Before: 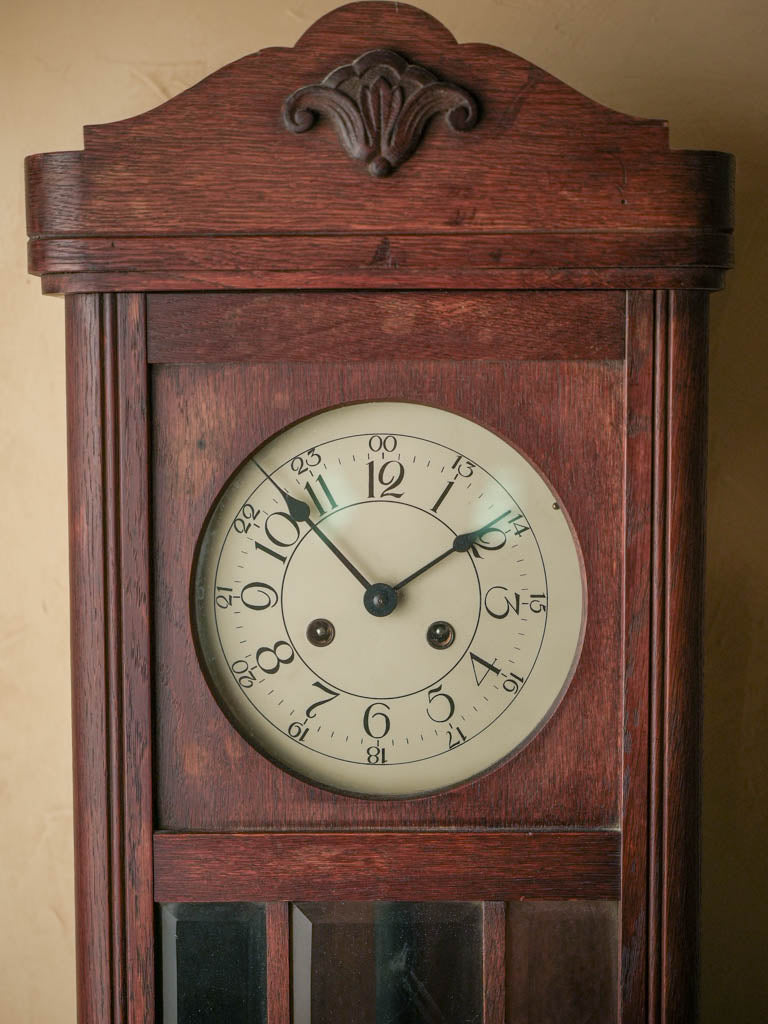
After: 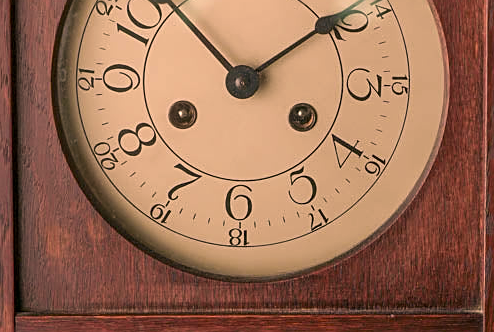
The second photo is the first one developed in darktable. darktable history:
crop: left 18.063%, top 50.648%, right 17.489%, bottom 16.925%
sharpen: on, module defaults
contrast brightness saturation: saturation -0.093
color correction: highlights a* 20.83, highlights b* 19.29
exposure: compensate exposure bias true, compensate highlight preservation false
